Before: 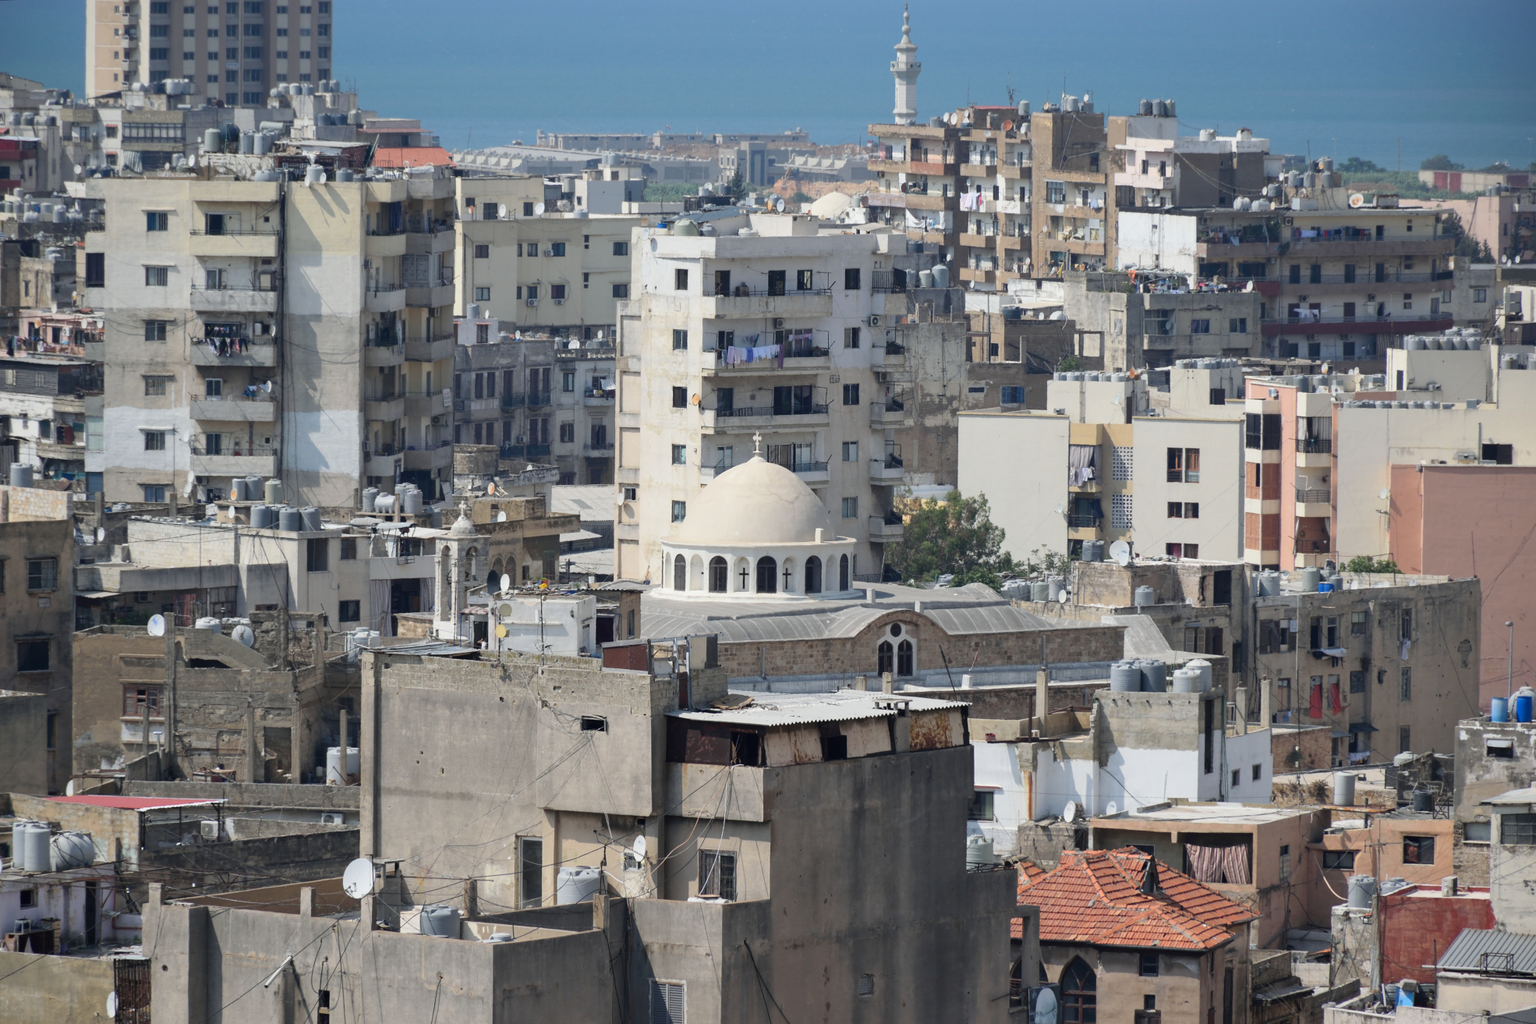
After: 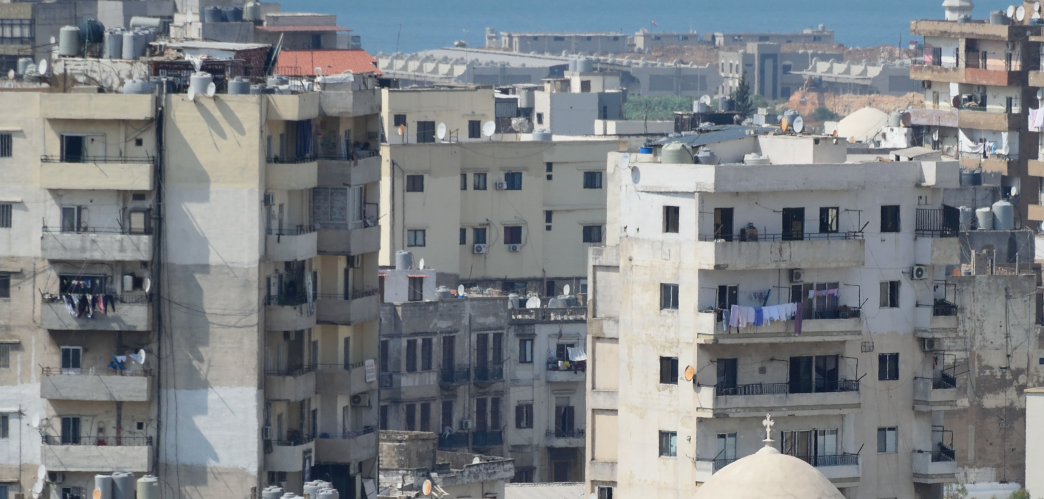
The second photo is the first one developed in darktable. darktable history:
crop: left 10.329%, top 10.625%, right 36.665%, bottom 51.302%
